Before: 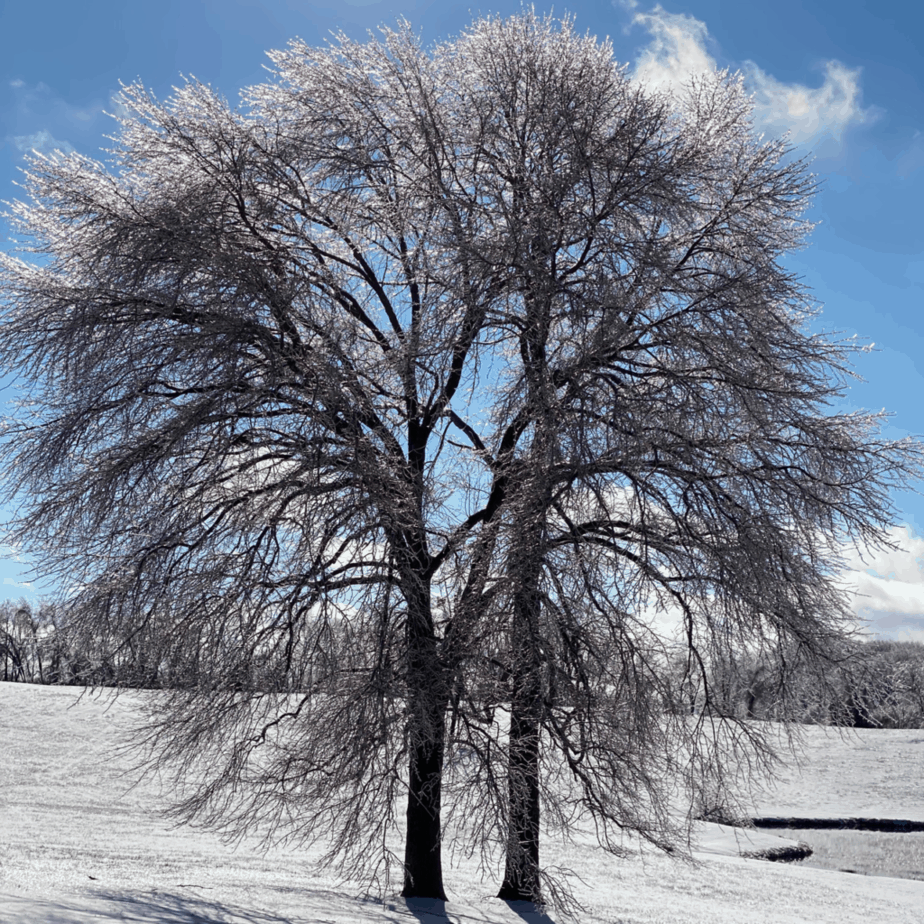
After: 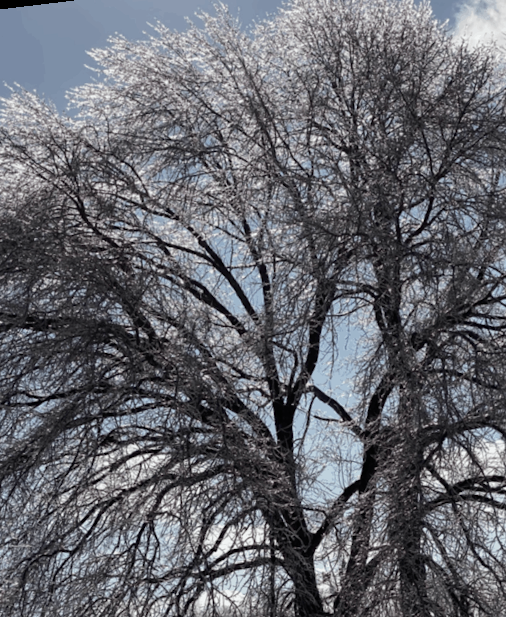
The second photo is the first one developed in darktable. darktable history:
rotate and perspective: rotation -6.83°, automatic cropping off
color zones: curves: ch0 [(0, 0.6) (0.129, 0.585) (0.193, 0.596) (0.429, 0.5) (0.571, 0.5) (0.714, 0.5) (0.857, 0.5) (1, 0.6)]; ch1 [(0, 0.453) (0.112, 0.245) (0.213, 0.252) (0.429, 0.233) (0.571, 0.231) (0.683, 0.242) (0.857, 0.296) (1, 0.453)]
crop: left 17.835%, top 7.675%, right 32.881%, bottom 32.213%
